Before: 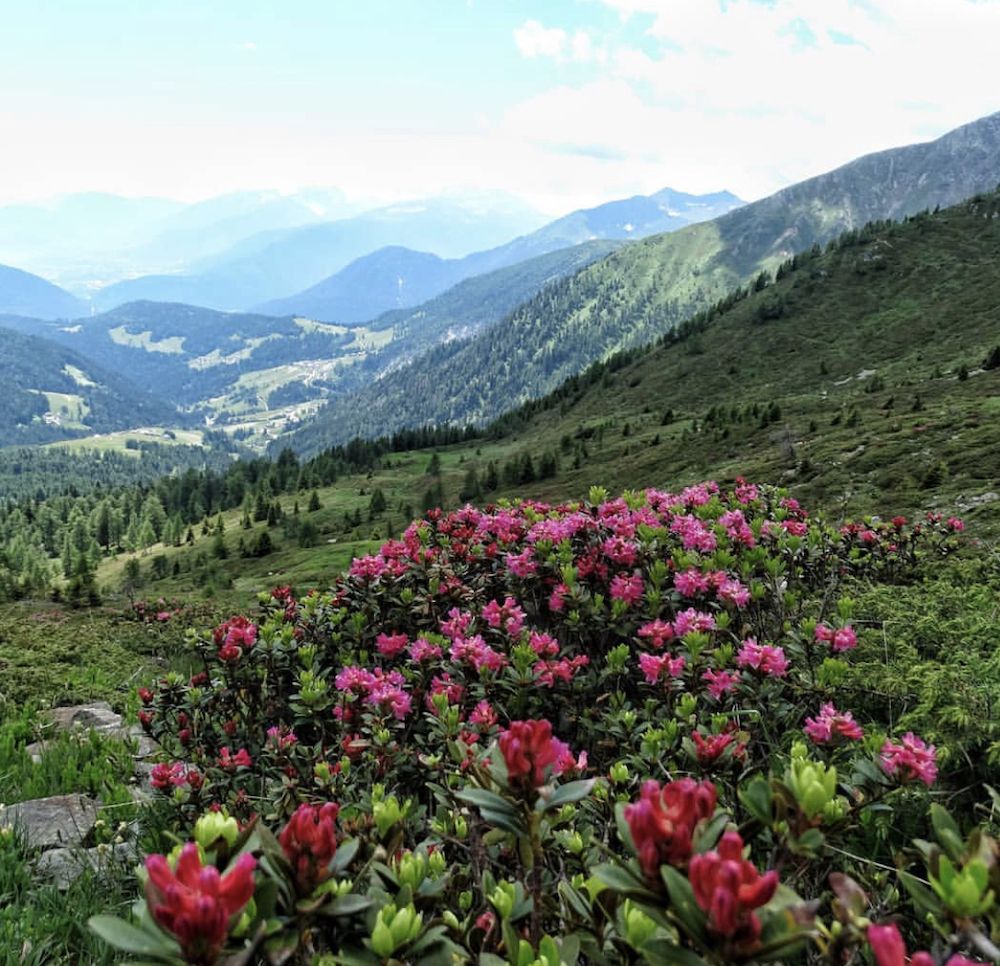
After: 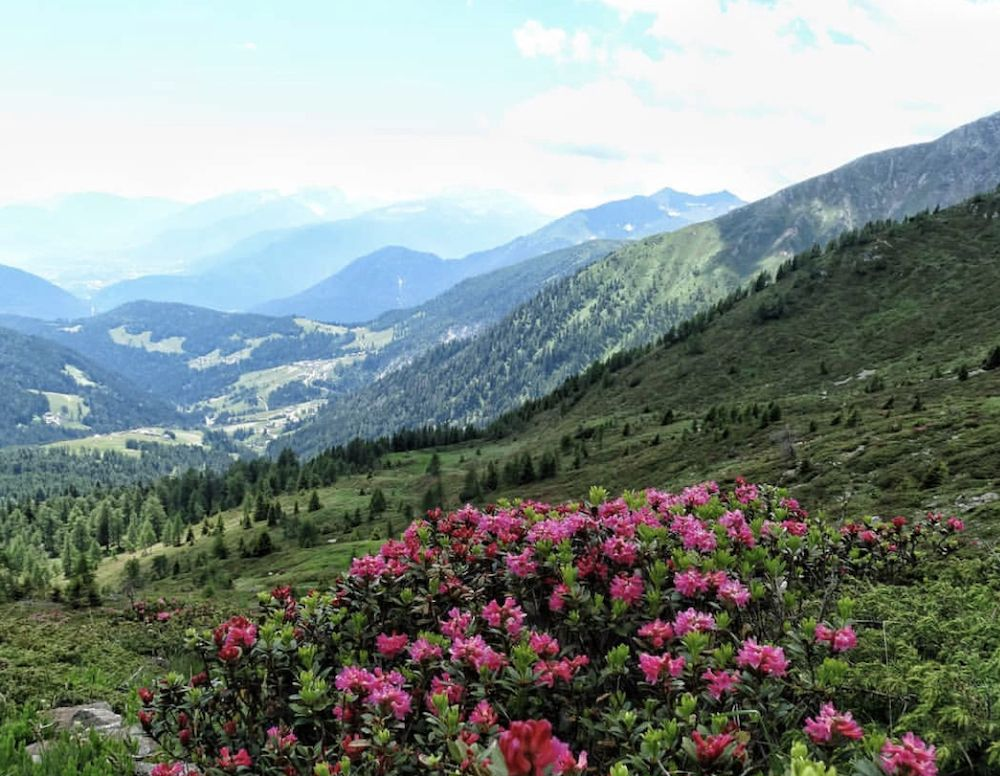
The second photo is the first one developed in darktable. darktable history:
crop: bottom 19.661%
